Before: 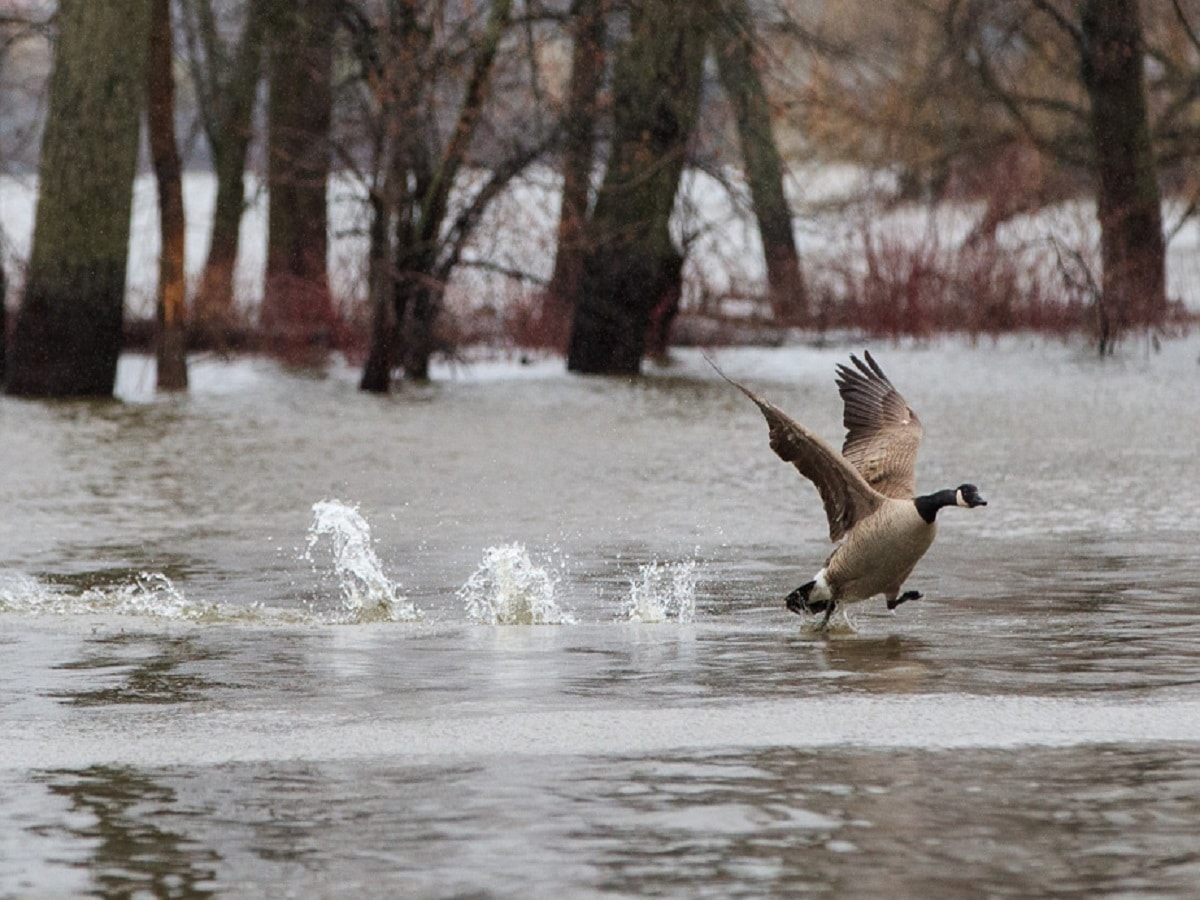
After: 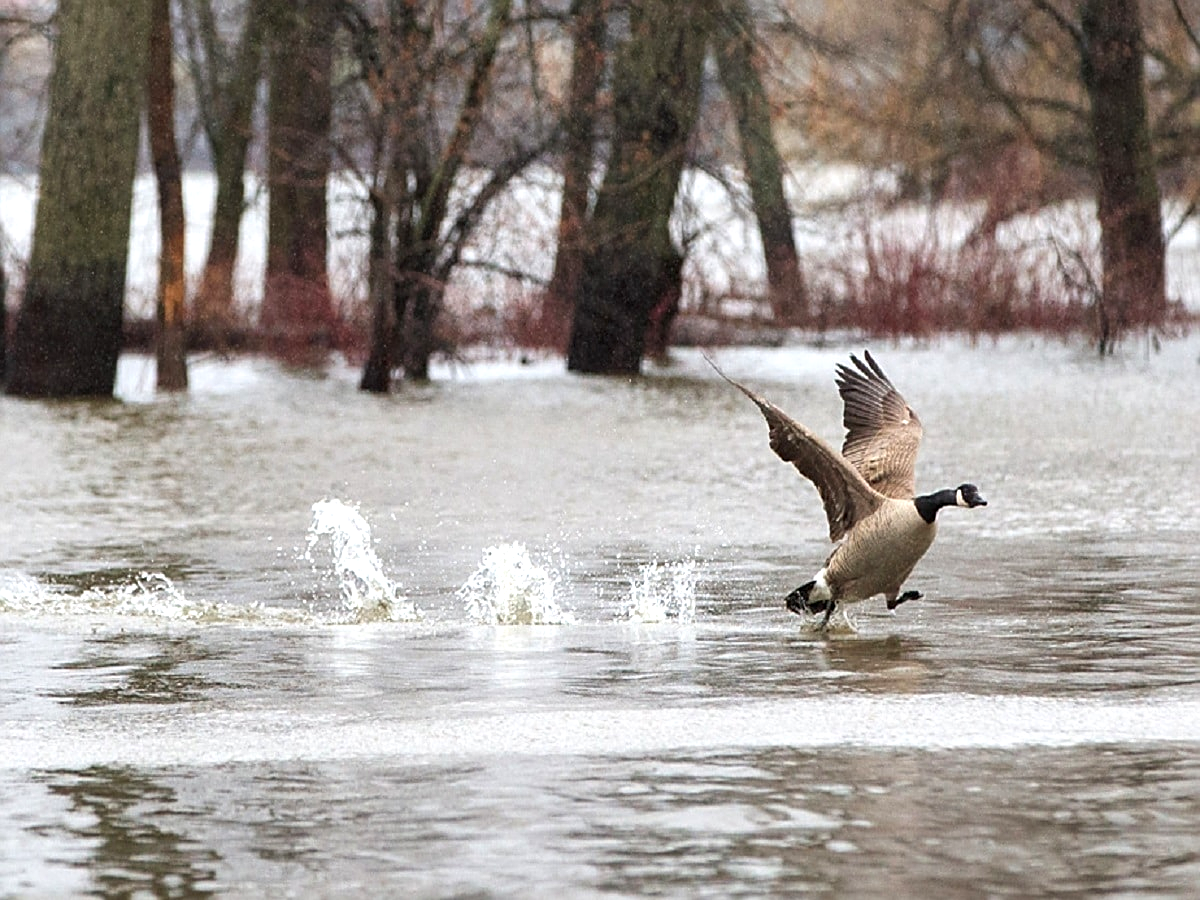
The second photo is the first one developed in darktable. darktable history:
sharpen: on, module defaults
exposure: exposure 0.669 EV, compensate highlight preservation false
